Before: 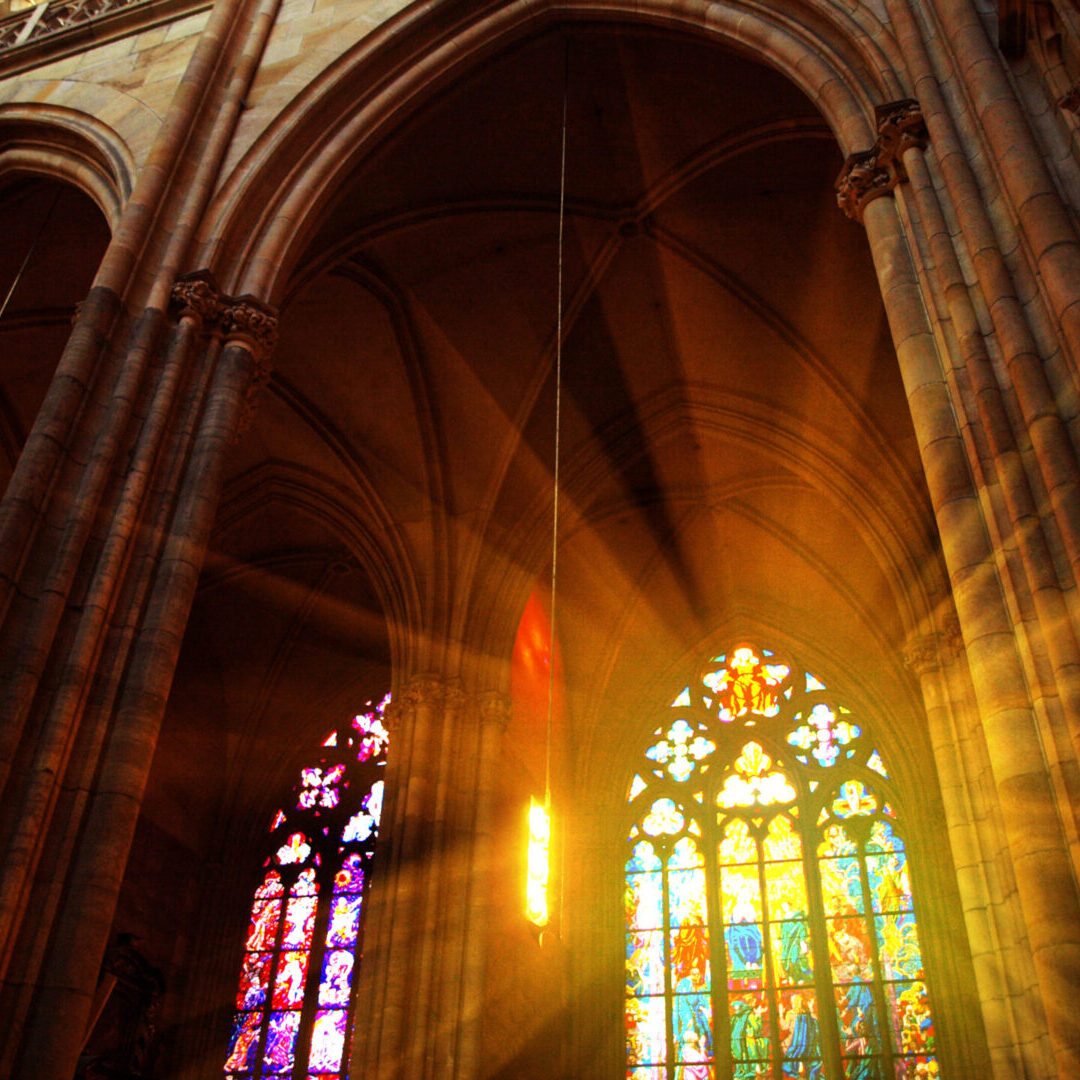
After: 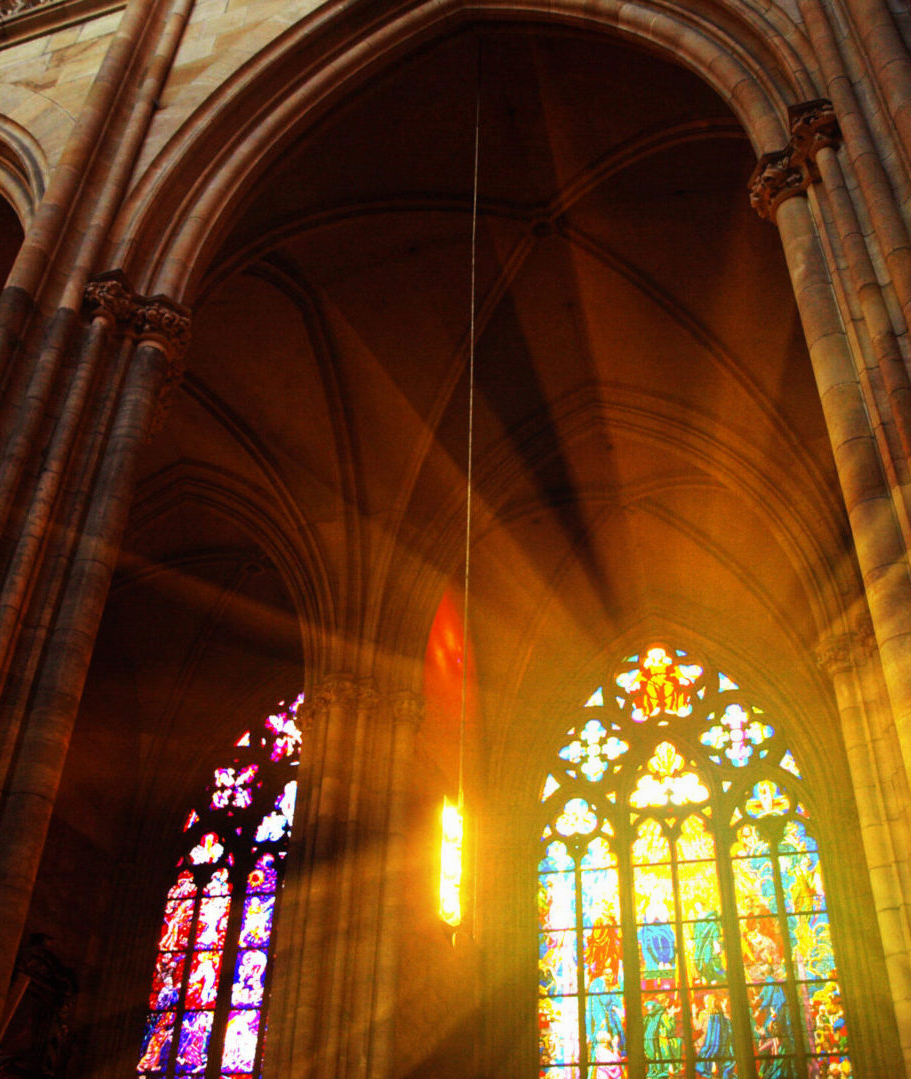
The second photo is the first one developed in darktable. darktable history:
crop: left 8.062%, right 7.528%
local contrast: mode bilateral grid, contrast 100, coarseness 99, detail 89%, midtone range 0.2
